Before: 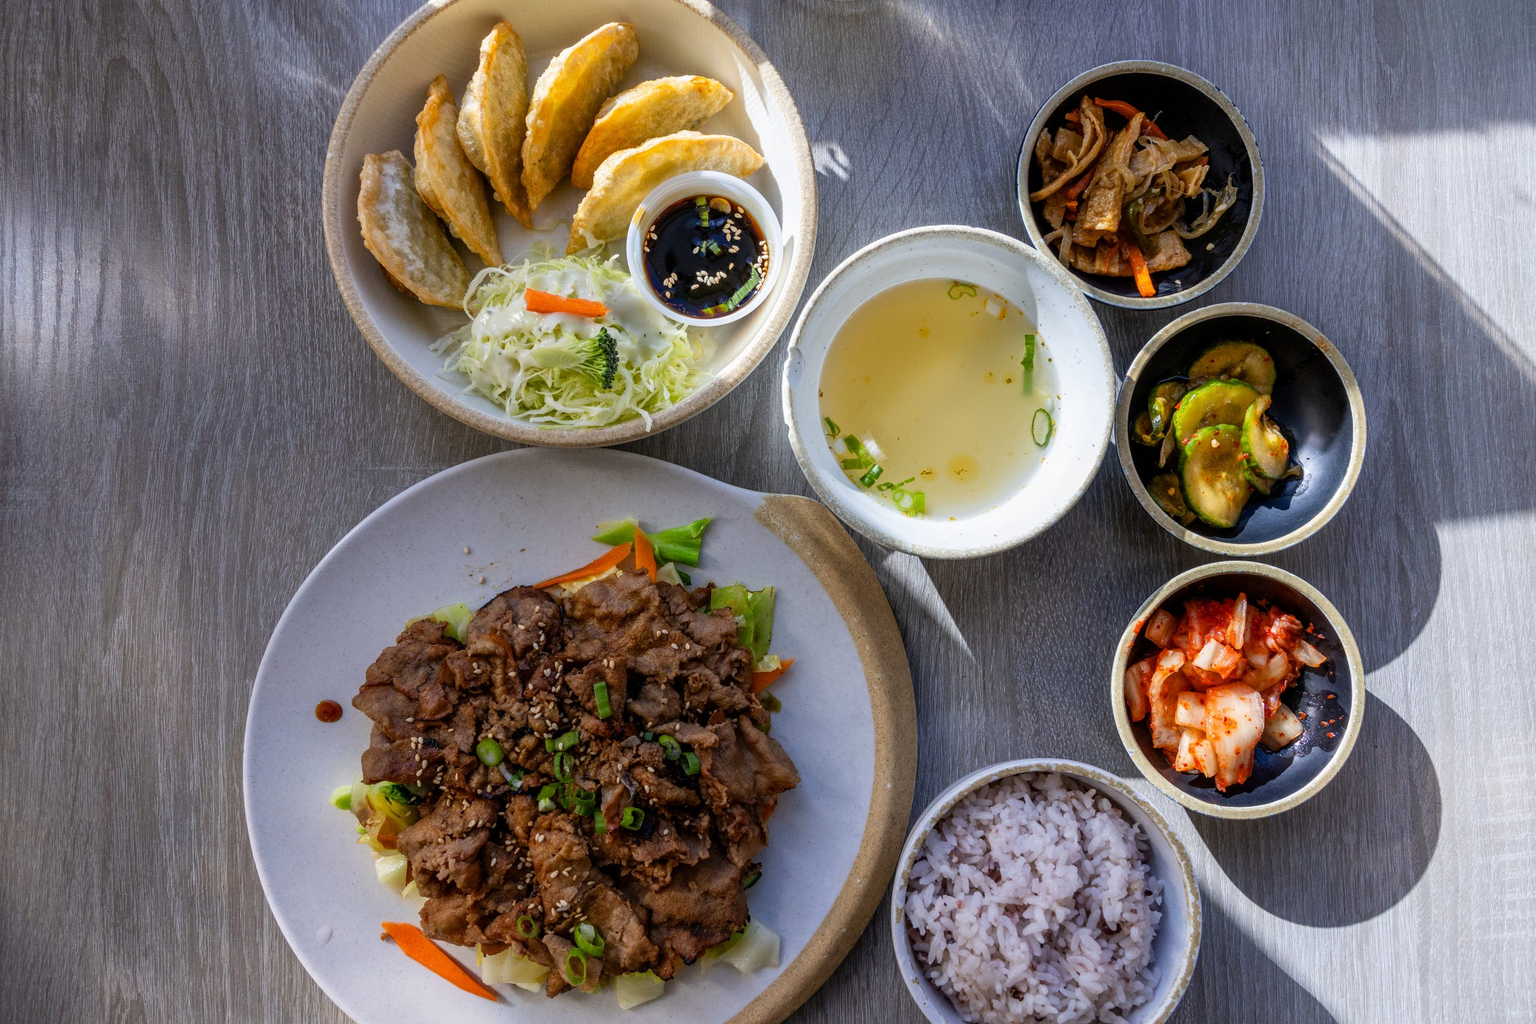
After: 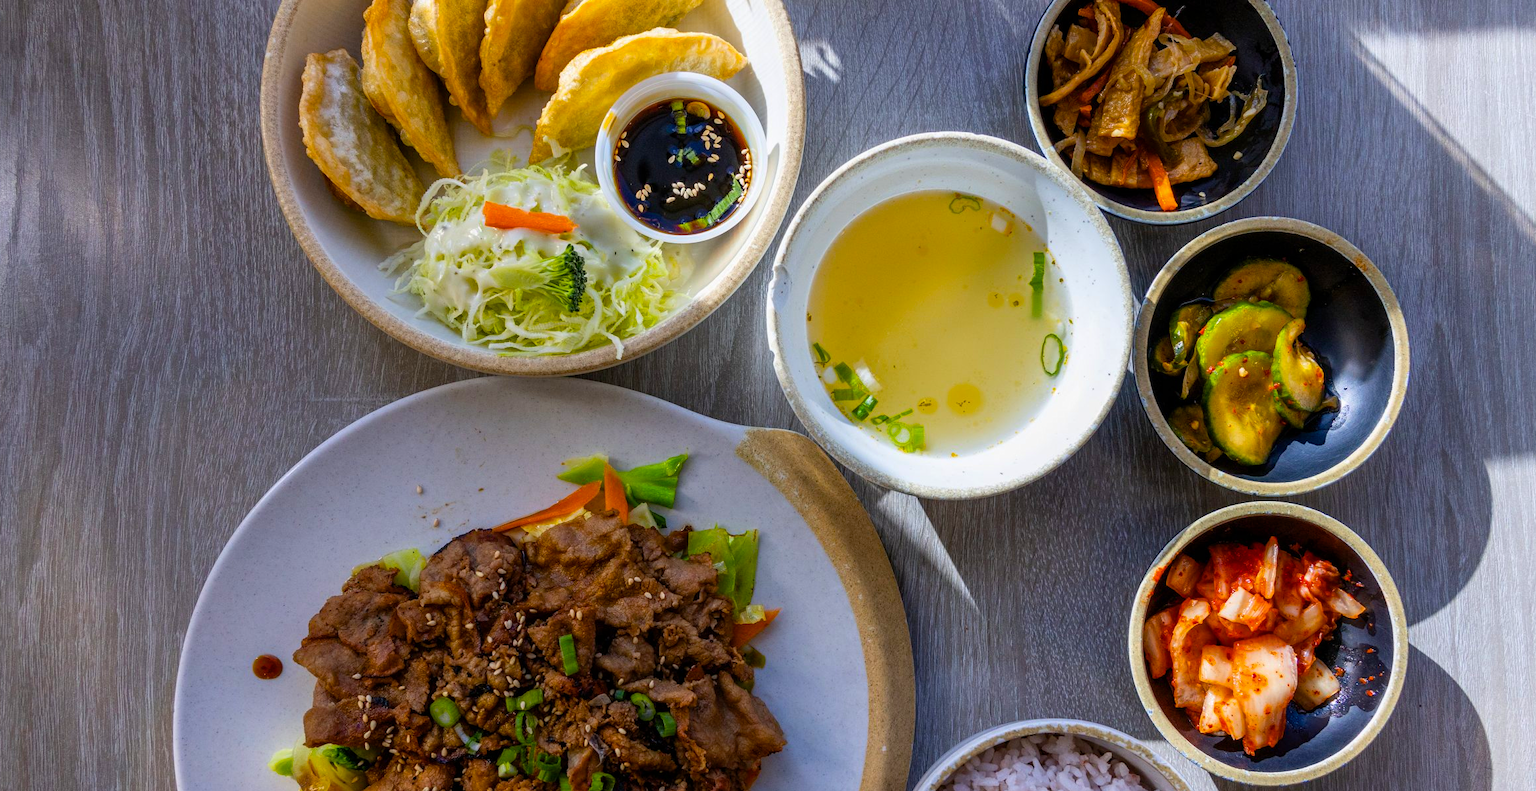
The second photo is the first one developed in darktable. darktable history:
crop: left 5.596%, top 10.314%, right 3.534%, bottom 19.395%
tone equalizer: -7 EV 0.18 EV, -6 EV 0.12 EV, -5 EV 0.08 EV, -4 EV 0.04 EV, -2 EV -0.02 EV, -1 EV -0.04 EV, +0 EV -0.06 EV, luminance estimator HSV value / RGB max
color balance rgb: perceptual saturation grading › global saturation 30%, global vibrance 20%
